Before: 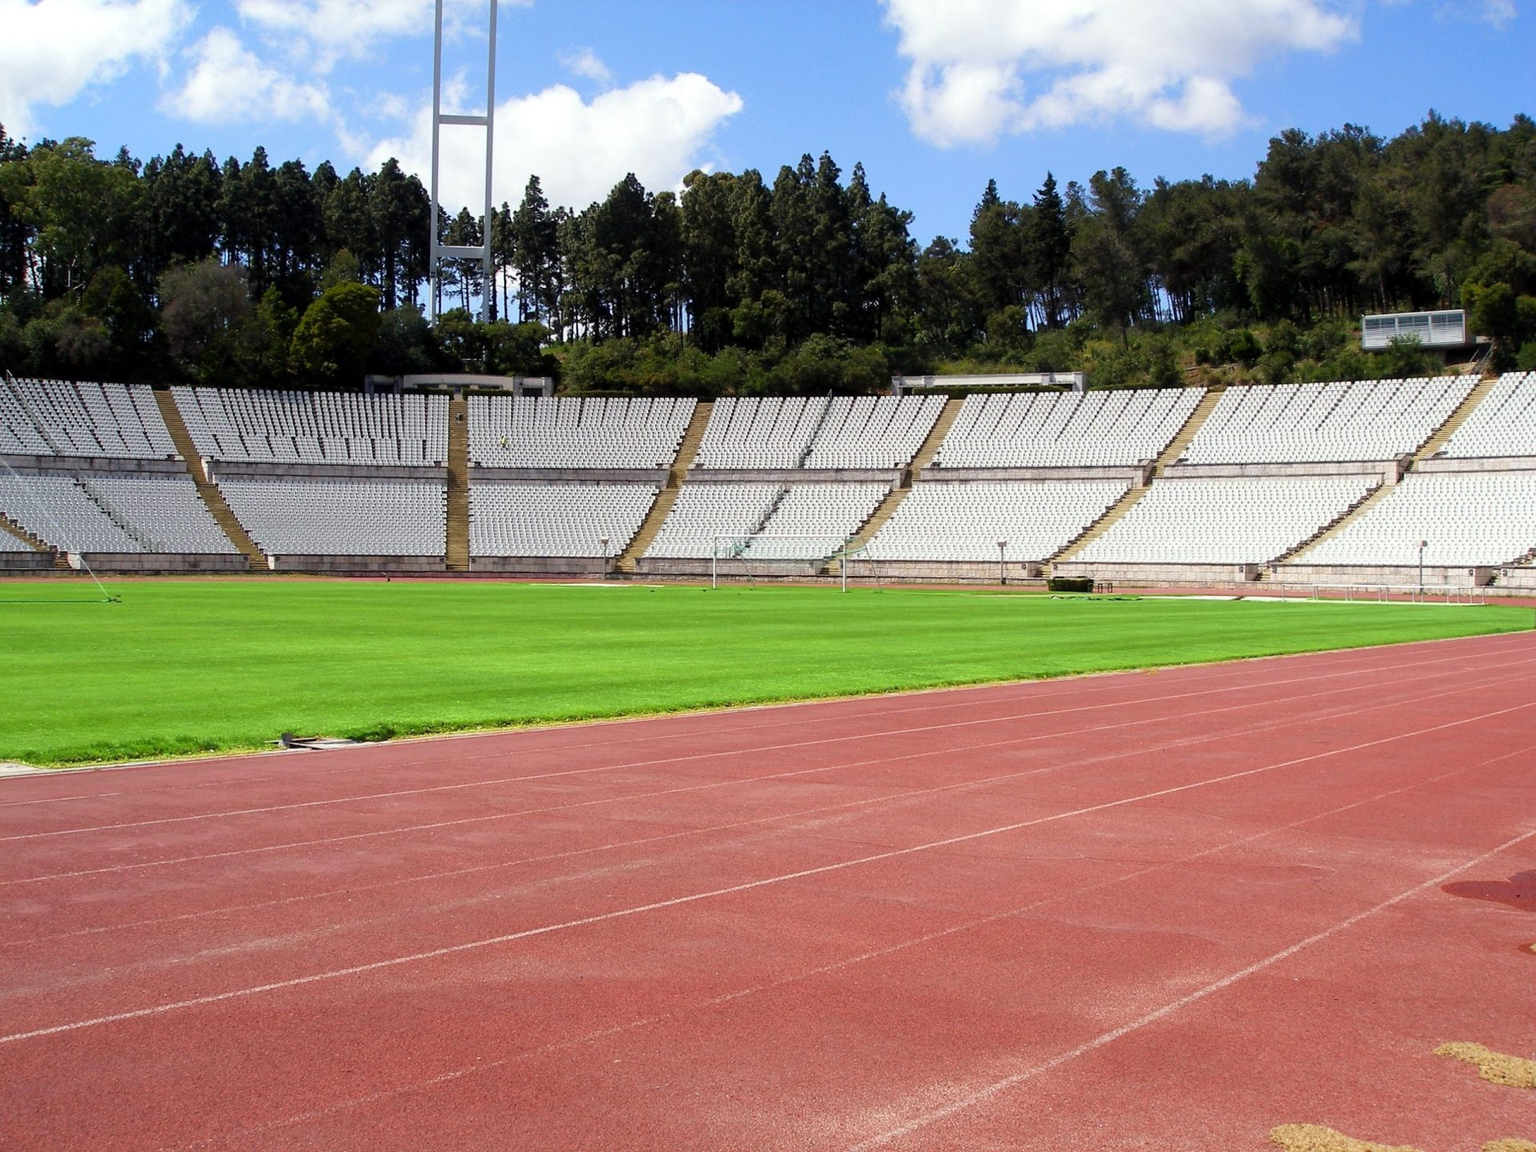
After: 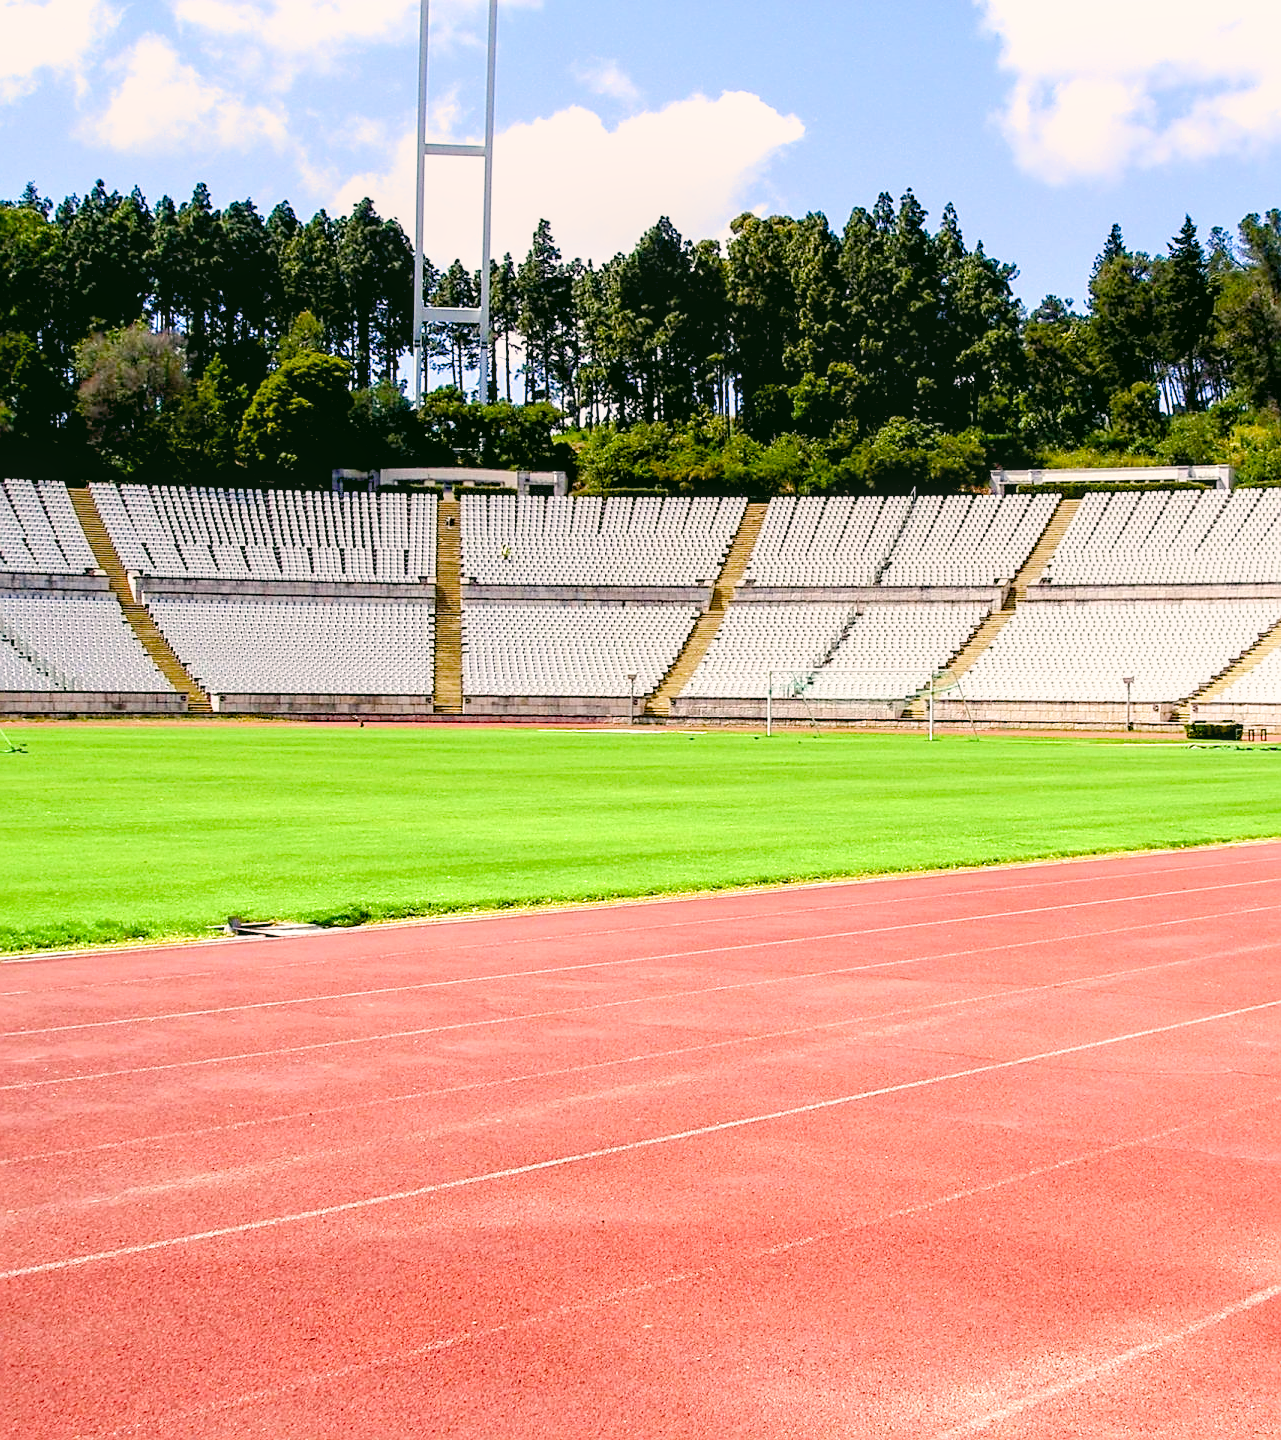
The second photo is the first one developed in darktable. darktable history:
sharpen: on, module defaults
contrast brightness saturation: contrast 0.198, brightness 0.148, saturation 0.135
local contrast: on, module defaults
crop and rotate: left 6.485%, right 26.76%
color balance rgb: global offset › luminance -0.882%, linear chroma grading › global chroma 9.729%, perceptual saturation grading › global saturation 25.658%, perceptual saturation grading › highlights -50.445%, perceptual saturation grading › shadows 30.56%, perceptual brilliance grading › global brilliance 11.205%, global vibrance 20%
exposure: exposure 0.657 EV, compensate exposure bias true, compensate highlight preservation false
color correction: highlights a* 4.66, highlights b* 4.97, shadows a* -7.51, shadows b* 4.81
filmic rgb: middle gray luminance 18.29%, black relative exposure -10.5 EV, white relative exposure 3.41 EV, target black luminance 0%, hardness 6.03, latitude 98.45%, contrast 0.837, shadows ↔ highlights balance 0.362%
